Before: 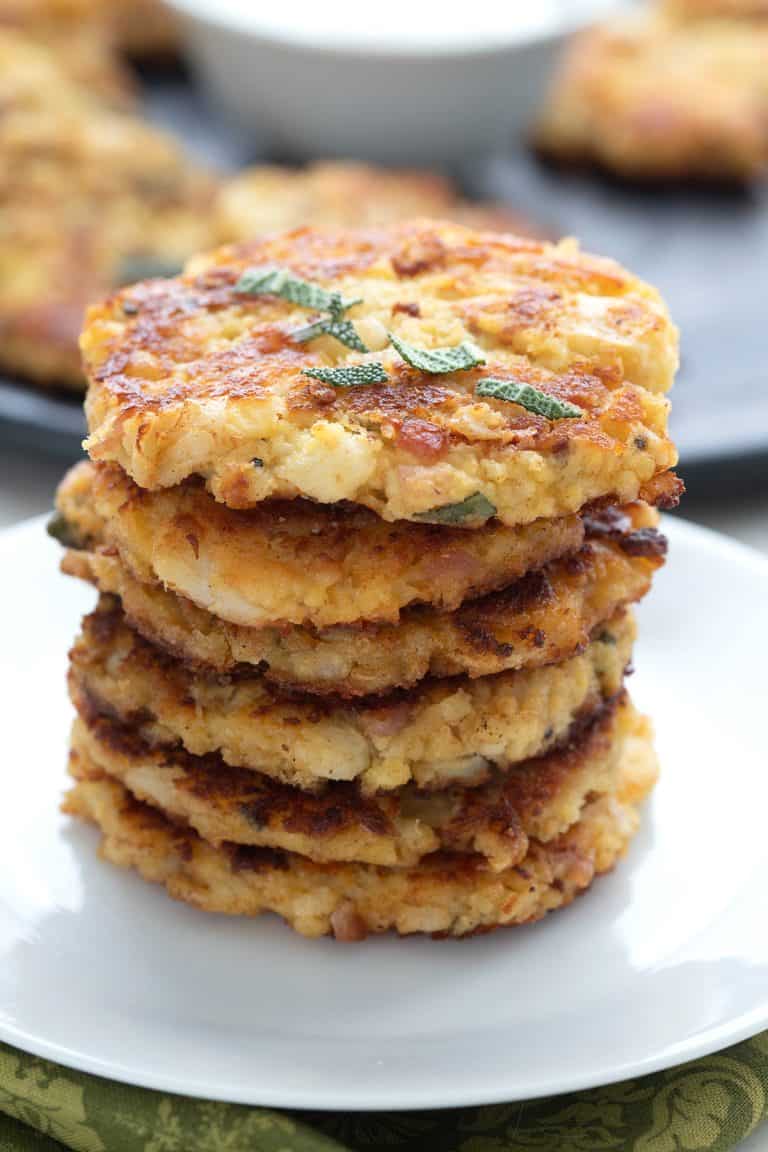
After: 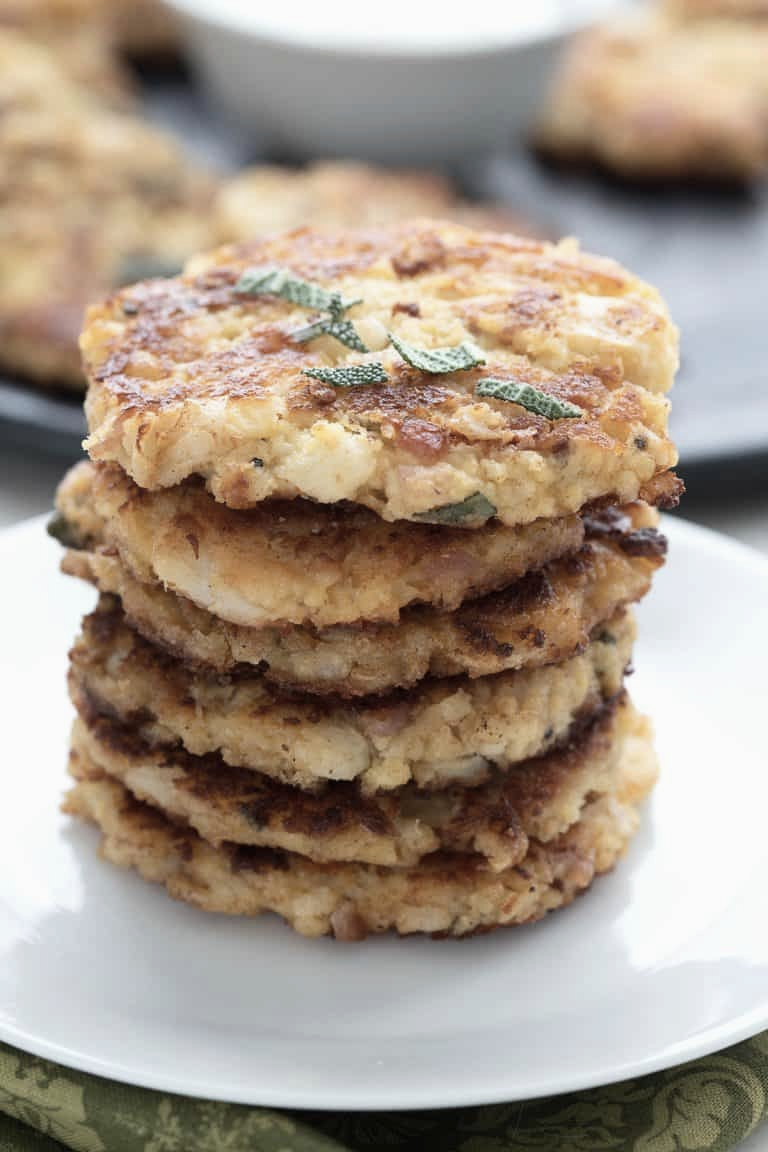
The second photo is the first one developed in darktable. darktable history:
contrast brightness saturation: contrast 0.1, saturation -0.36
exposure: exposure -0.064 EV, compensate highlight preservation false
